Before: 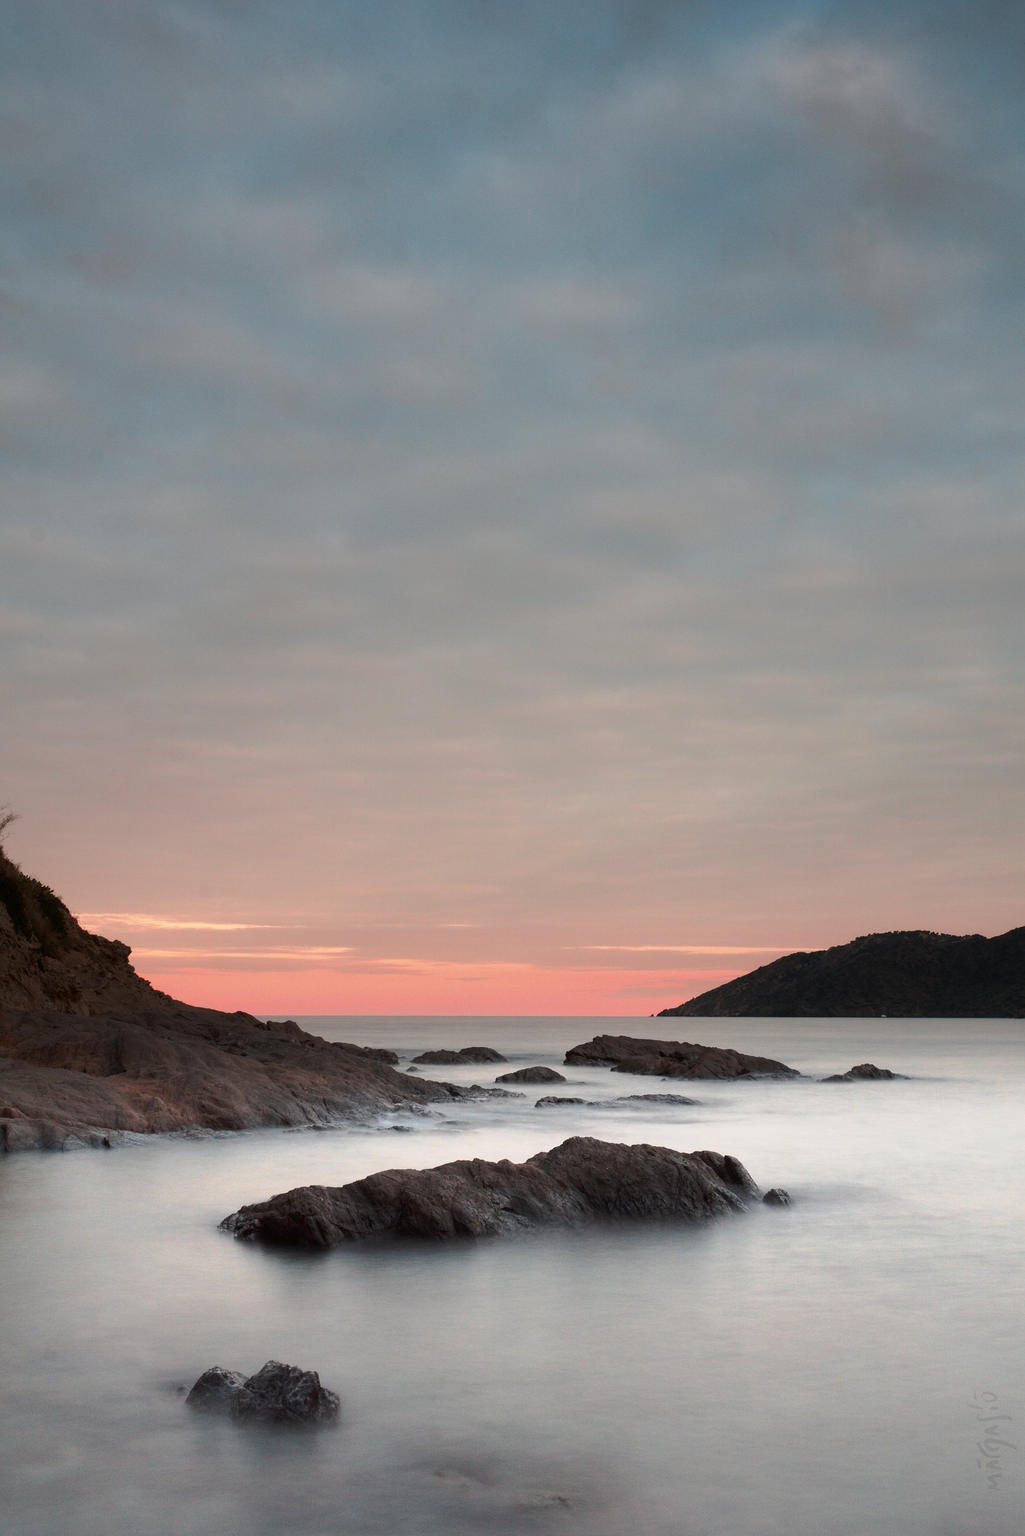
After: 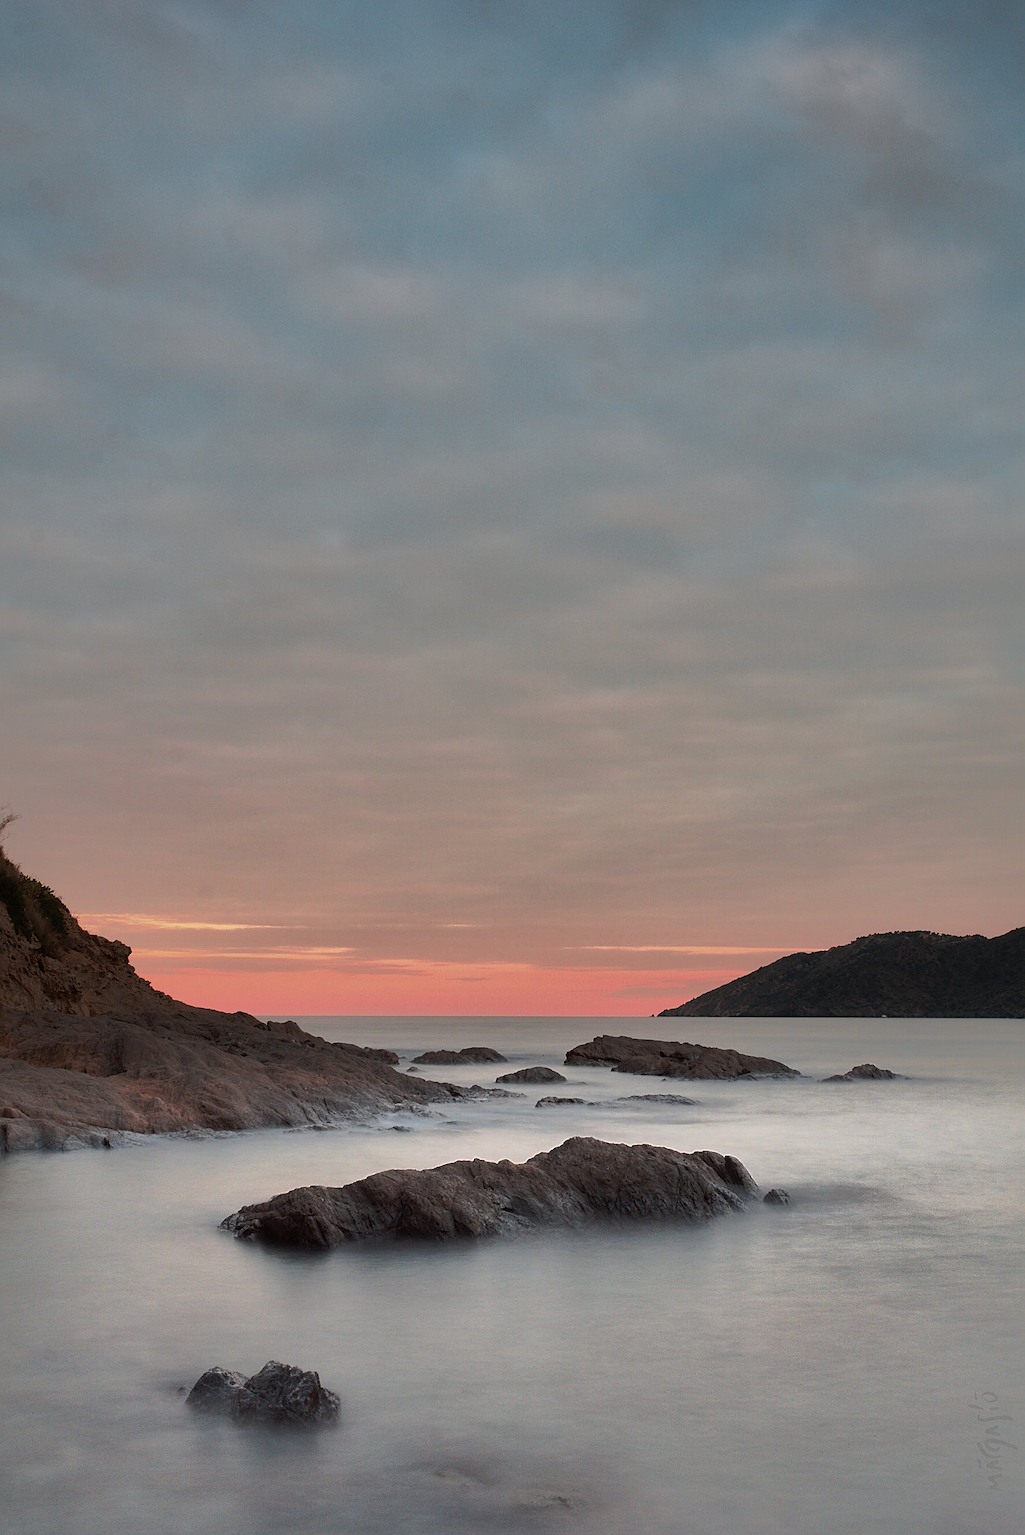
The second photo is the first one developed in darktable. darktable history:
sharpen: on, module defaults
shadows and highlights: shadows 38.43, highlights -74.54
